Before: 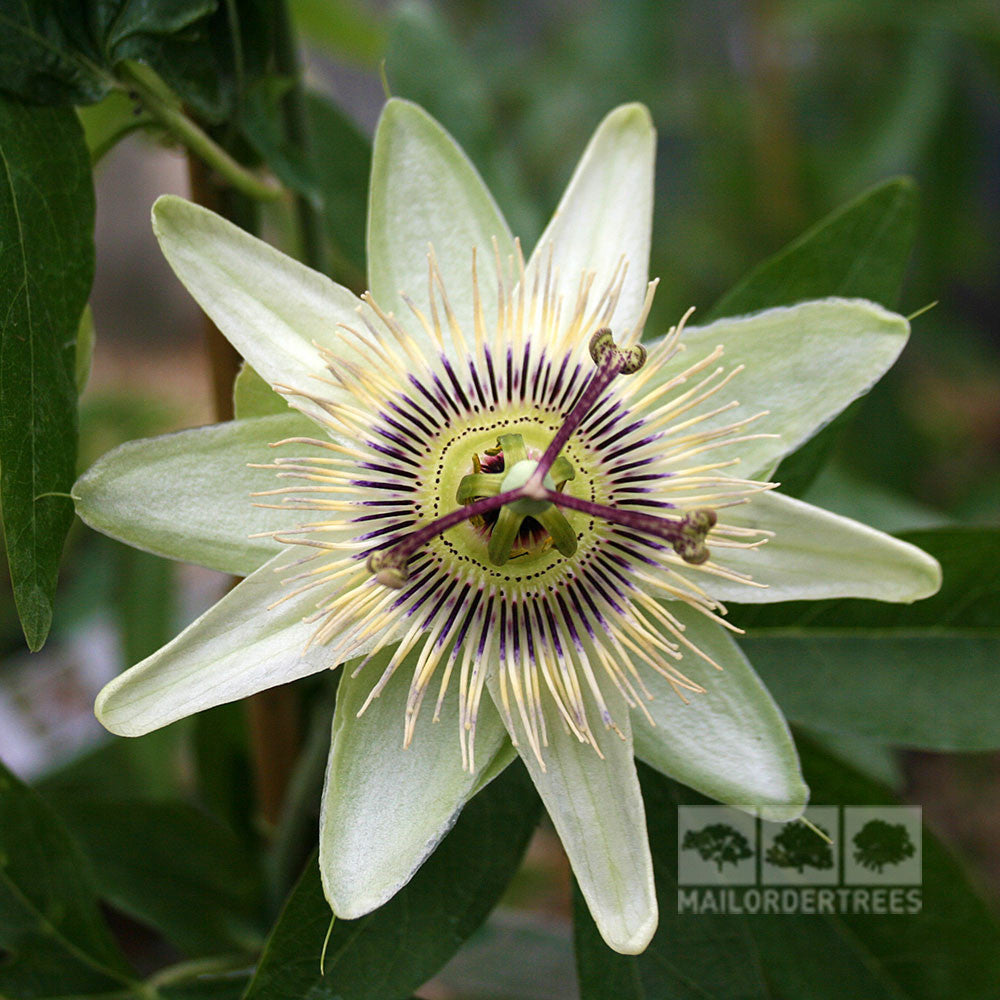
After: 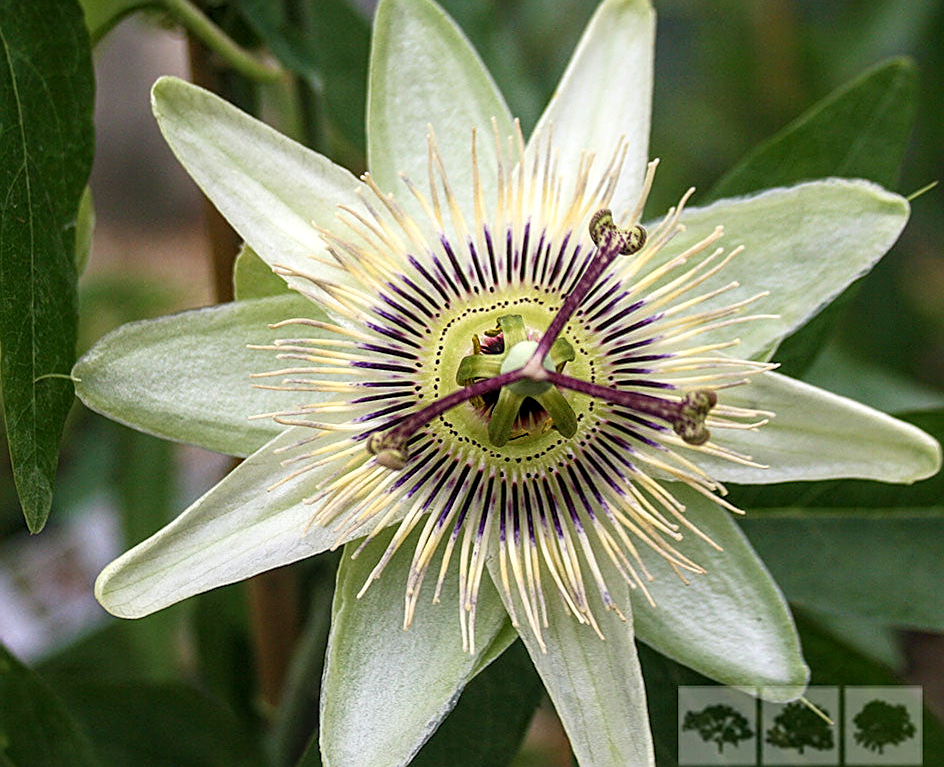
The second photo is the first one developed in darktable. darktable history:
shadows and highlights: shadows 1.62, highlights 39.54
local contrast: on, module defaults
crop and rotate: angle 0.079°, top 11.941%, right 5.456%, bottom 11.214%
sharpen: on, module defaults
